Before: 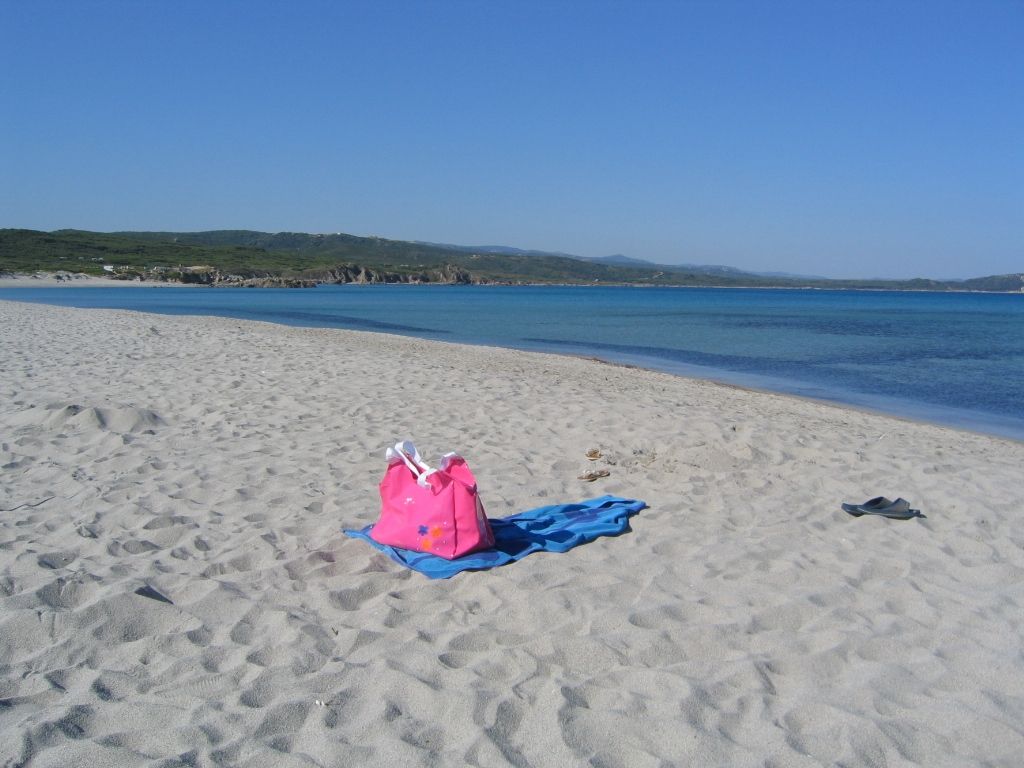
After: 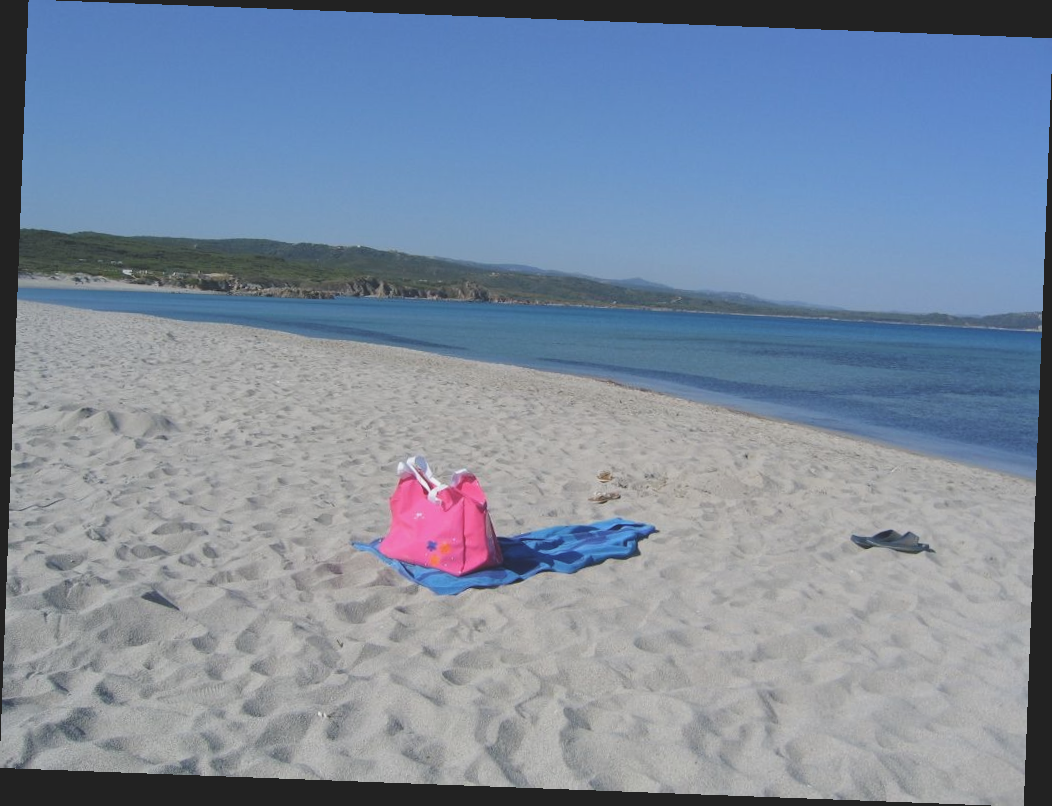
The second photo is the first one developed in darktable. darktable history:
rotate and perspective: rotation 2.17°, automatic cropping off
color balance: lift [1.01, 1, 1, 1], gamma [1.097, 1, 1, 1], gain [0.85, 1, 1, 1]
